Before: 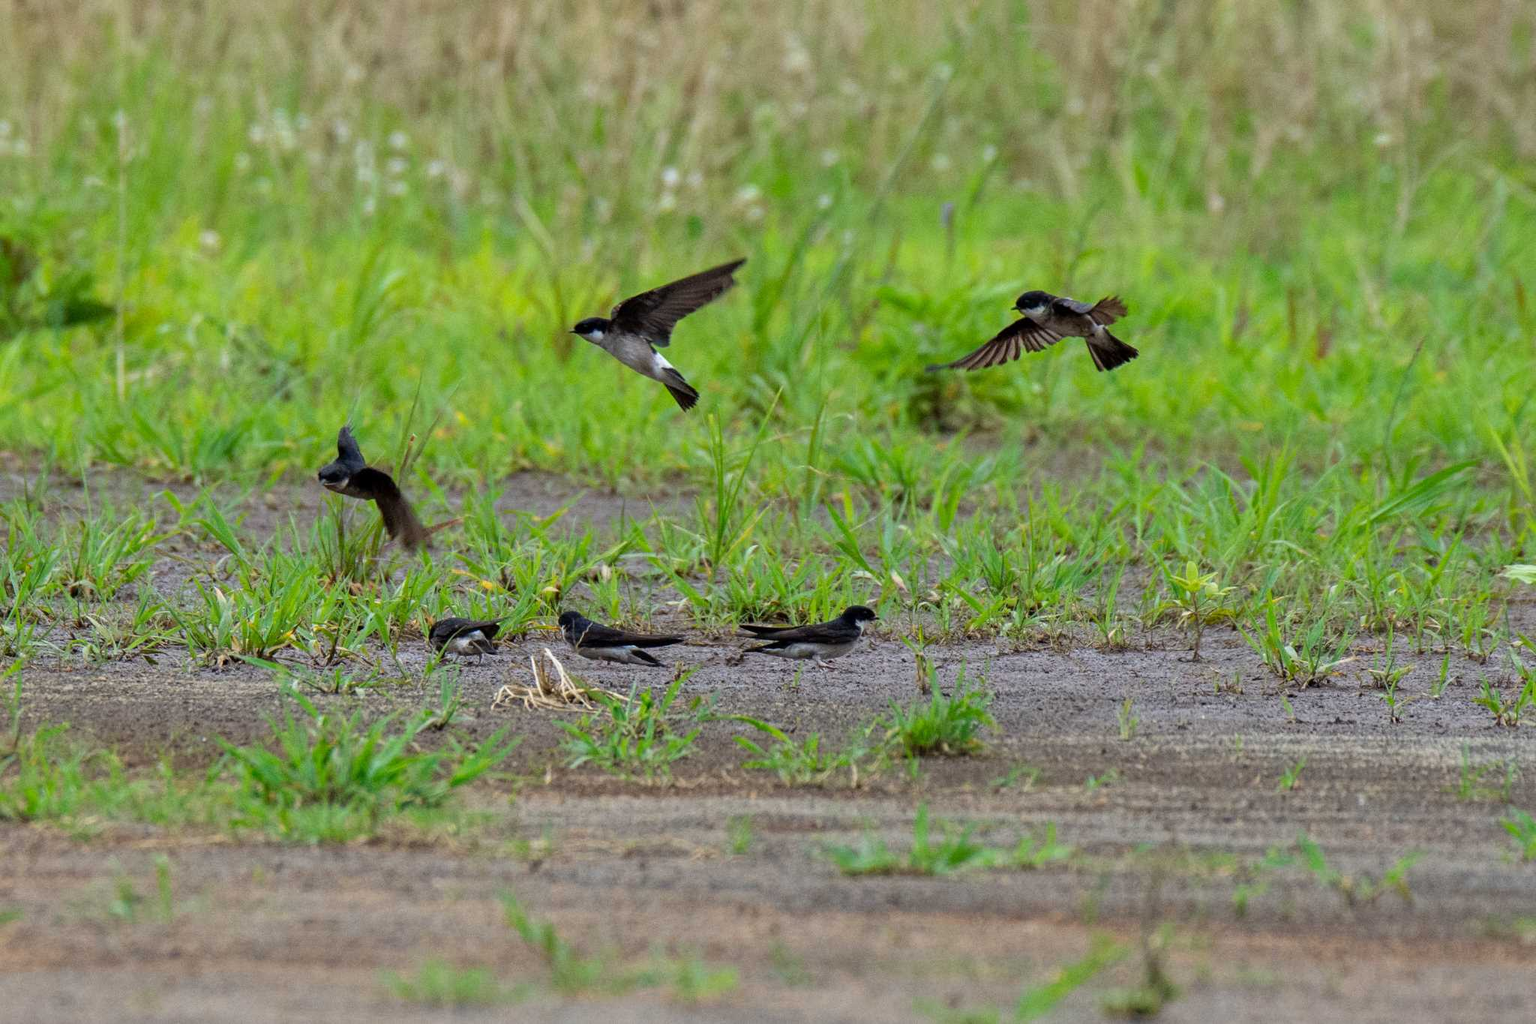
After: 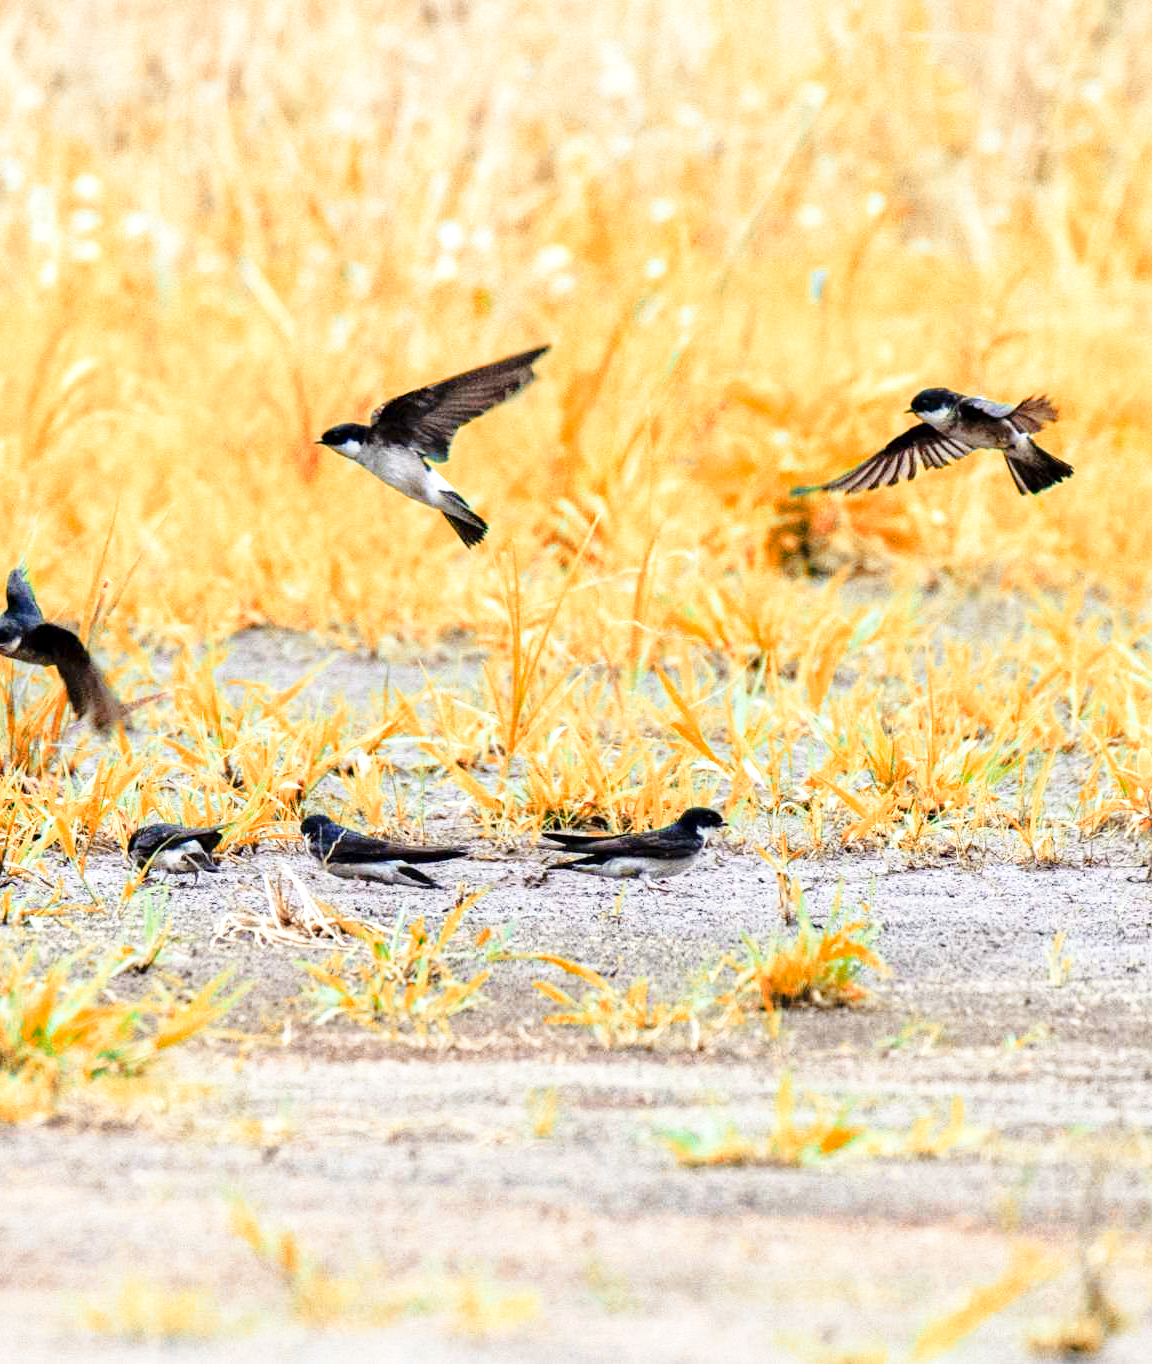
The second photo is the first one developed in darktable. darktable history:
local contrast: highlights 61%, shadows 110%, detail 106%, midtone range 0.523
crop: left 21.702%, right 22.017%, bottom 0.008%
base curve: curves: ch0 [(0, 0) (0.036, 0.037) (0.121, 0.228) (0.46, 0.76) (0.859, 0.983) (1, 1)], preserve colors none
color zones: curves: ch2 [(0, 0.5) (0.084, 0.497) (0.323, 0.335) (0.4, 0.497) (1, 0.5)]
color correction: highlights b* 0.019
exposure: black level correction 0, exposure 1.029 EV, compensate exposure bias true, compensate highlight preservation false
